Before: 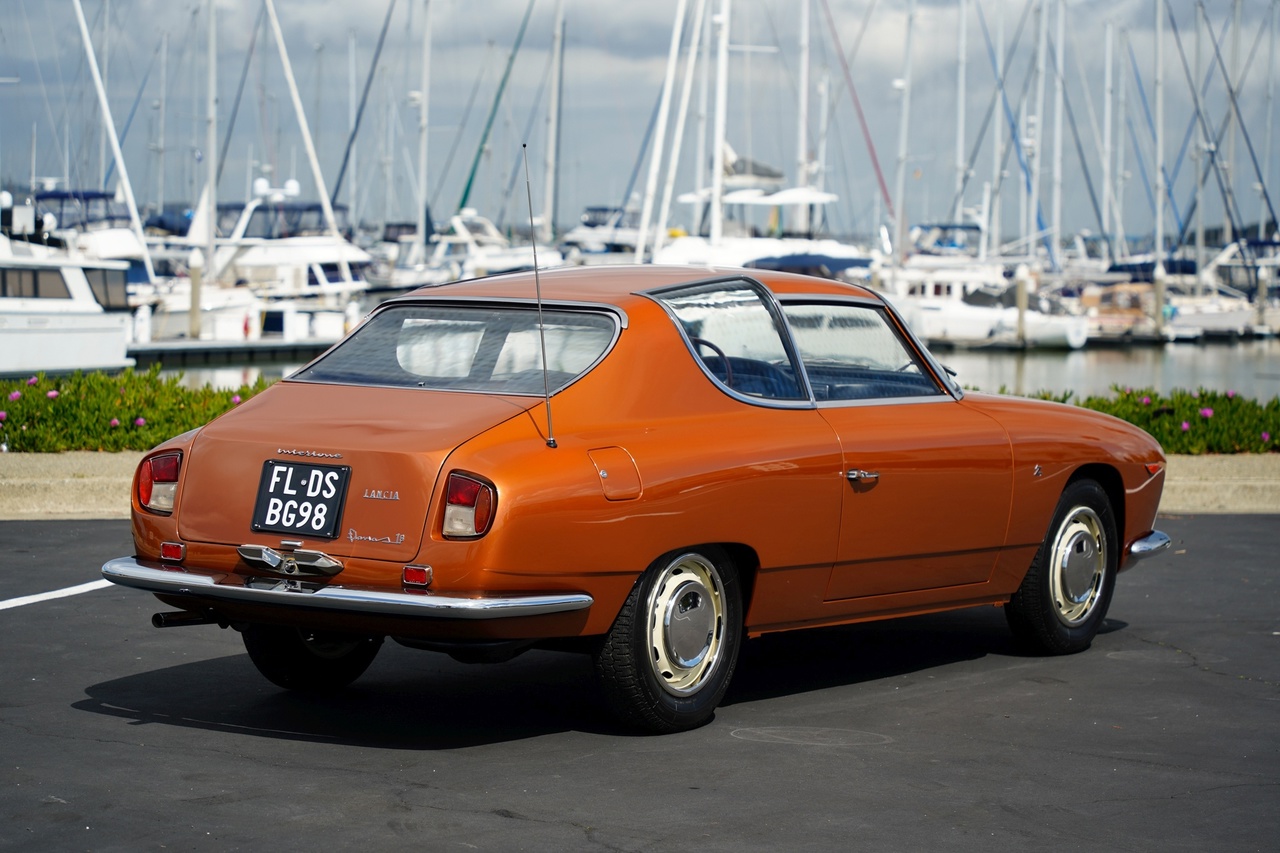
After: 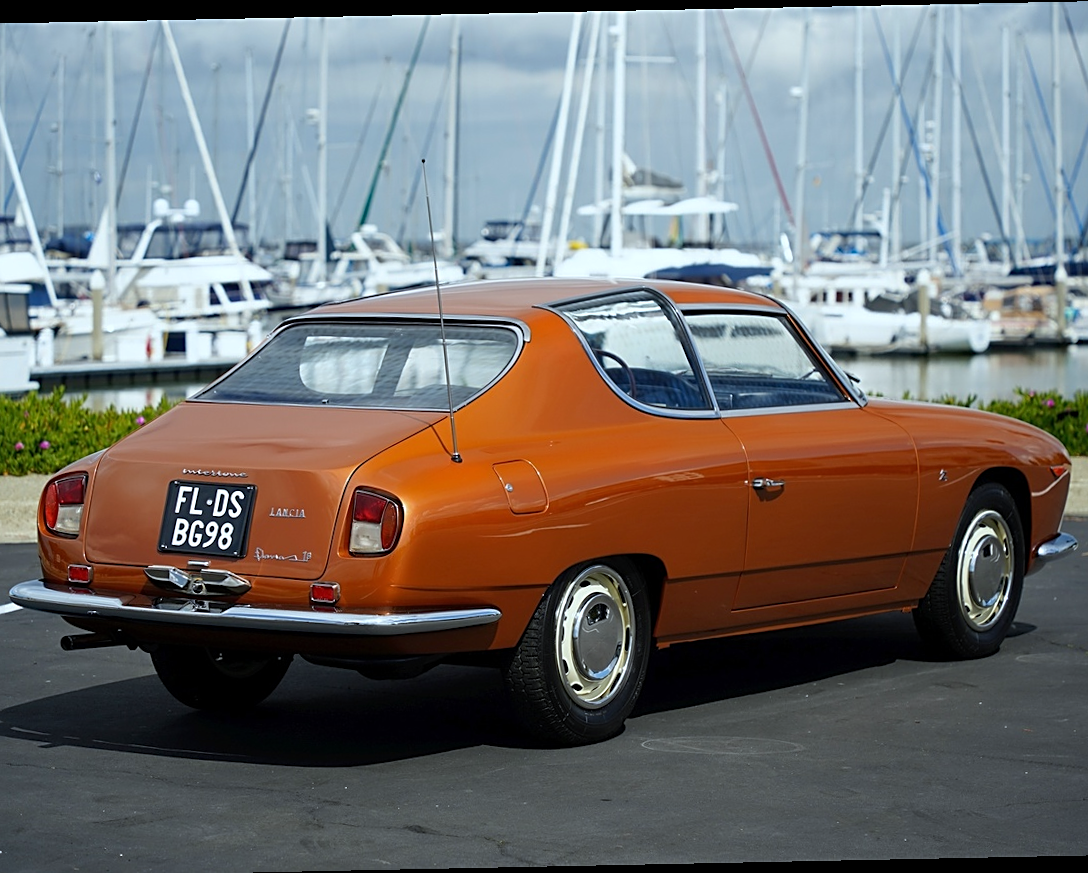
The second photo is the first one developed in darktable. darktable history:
sharpen: on, module defaults
rotate and perspective: rotation -1.17°, automatic cropping off
crop: left 8.026%, right 7.374%
white balance: red 0.925, blue 1.046
